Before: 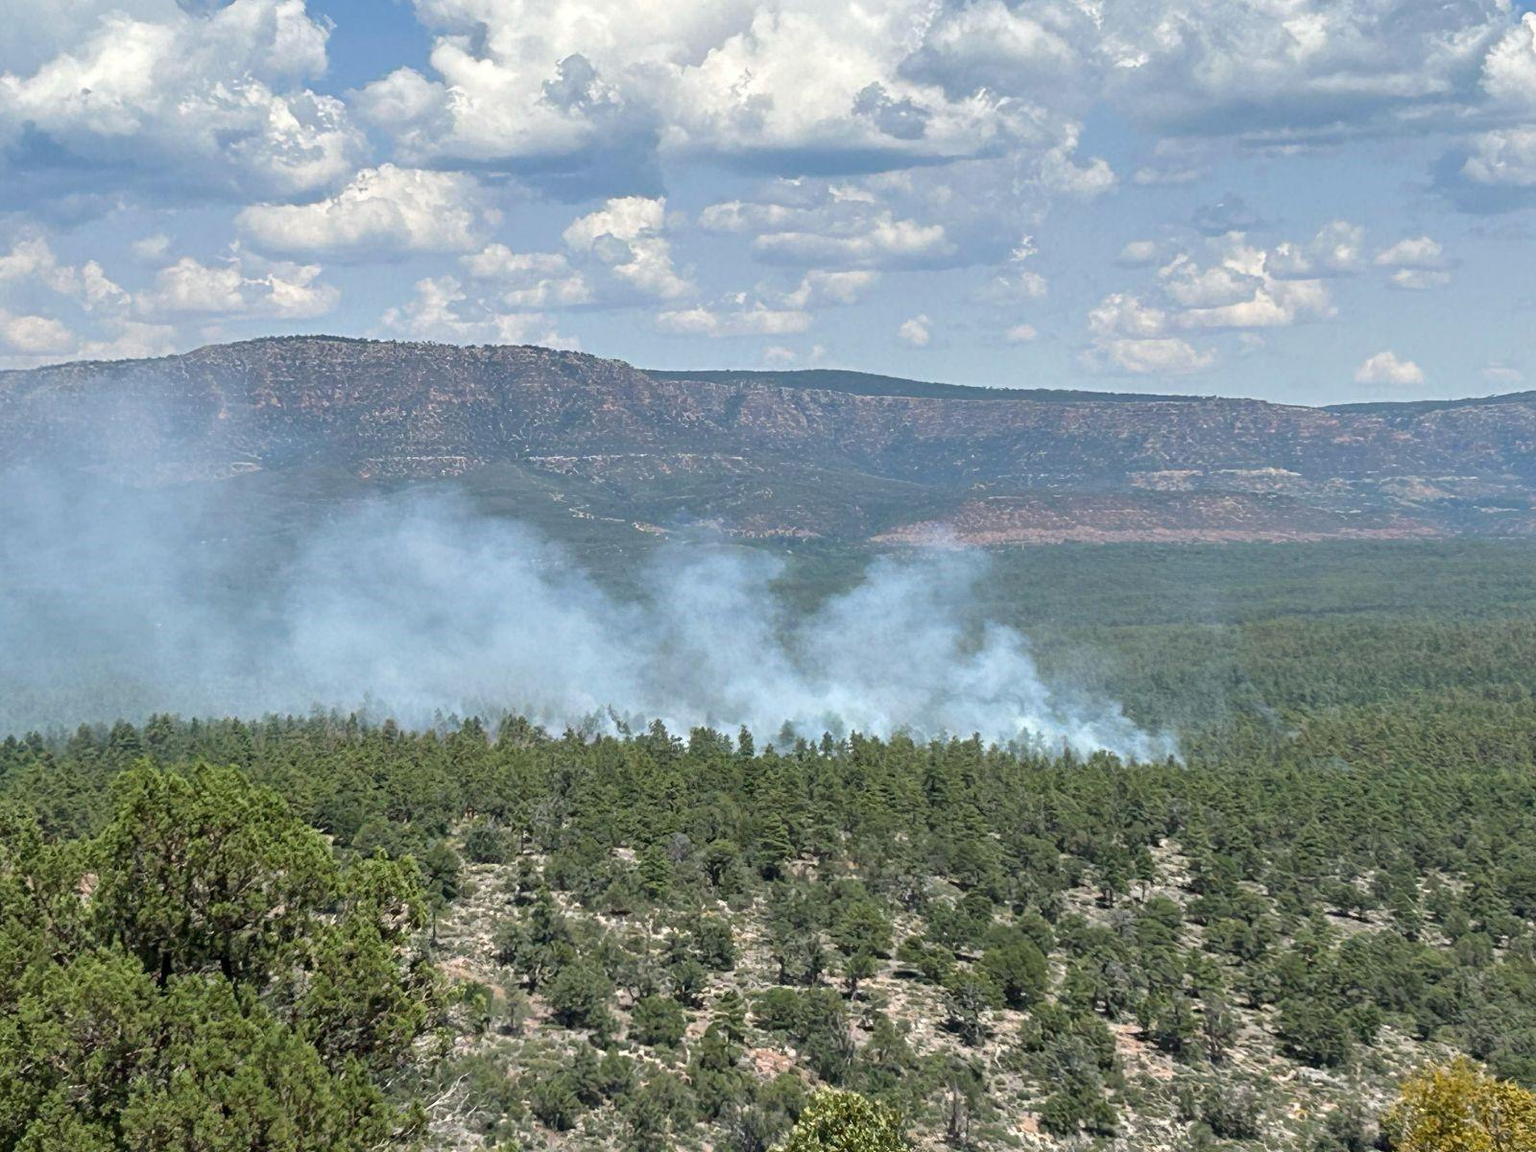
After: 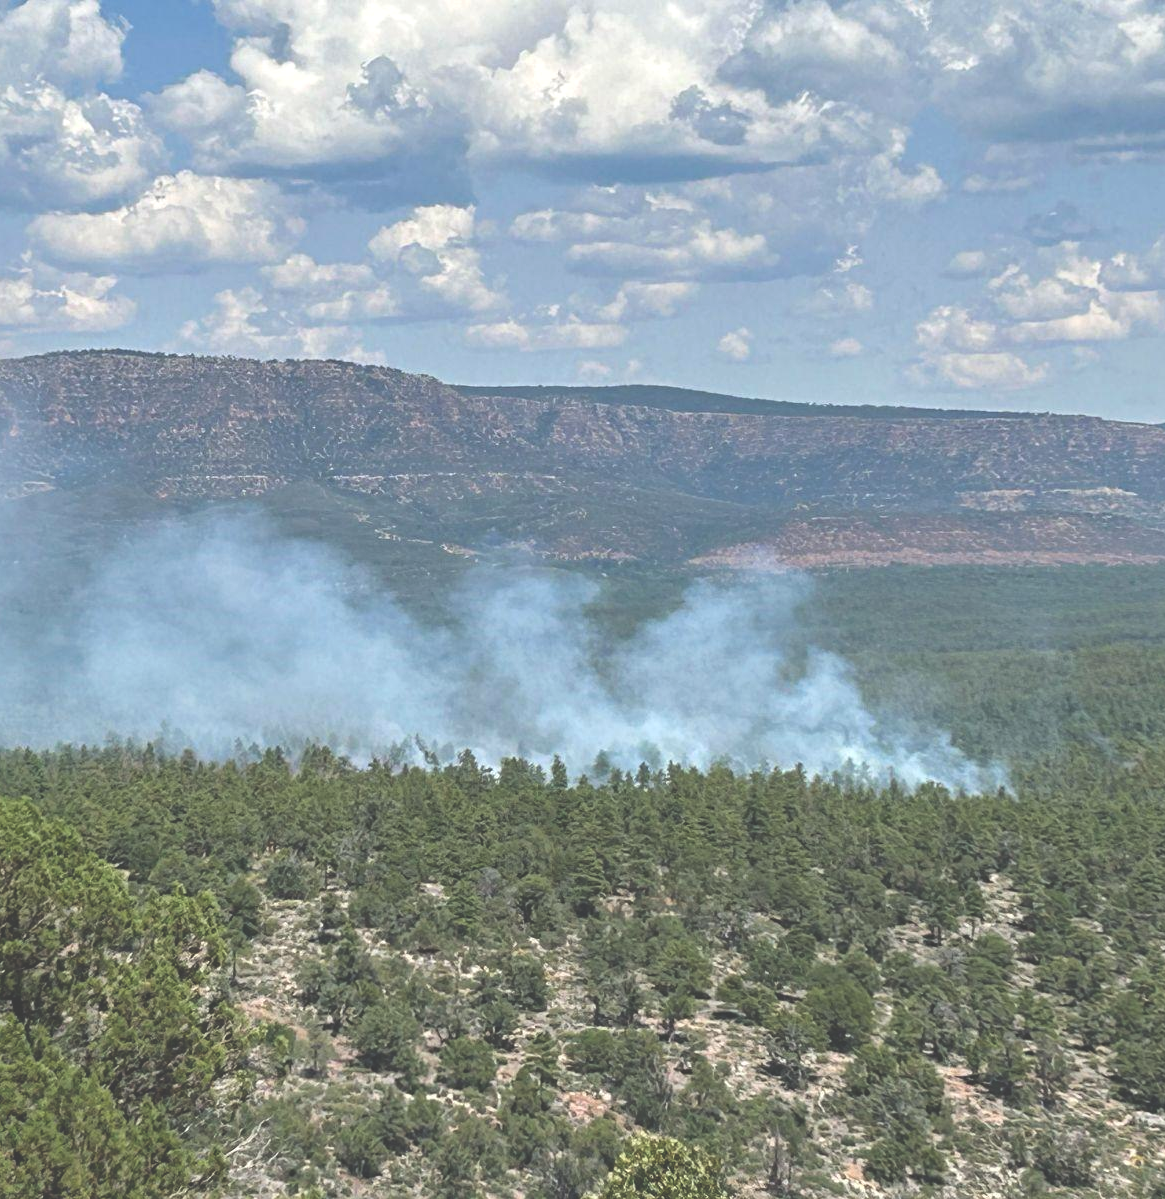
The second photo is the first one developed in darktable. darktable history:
crop: left 13.641%, right 13.491%
haze removal: compatibility mode true, adaptive false
exposure: black level correction -0.042, exposure 0.059 EV, compensate highlight preservation false
